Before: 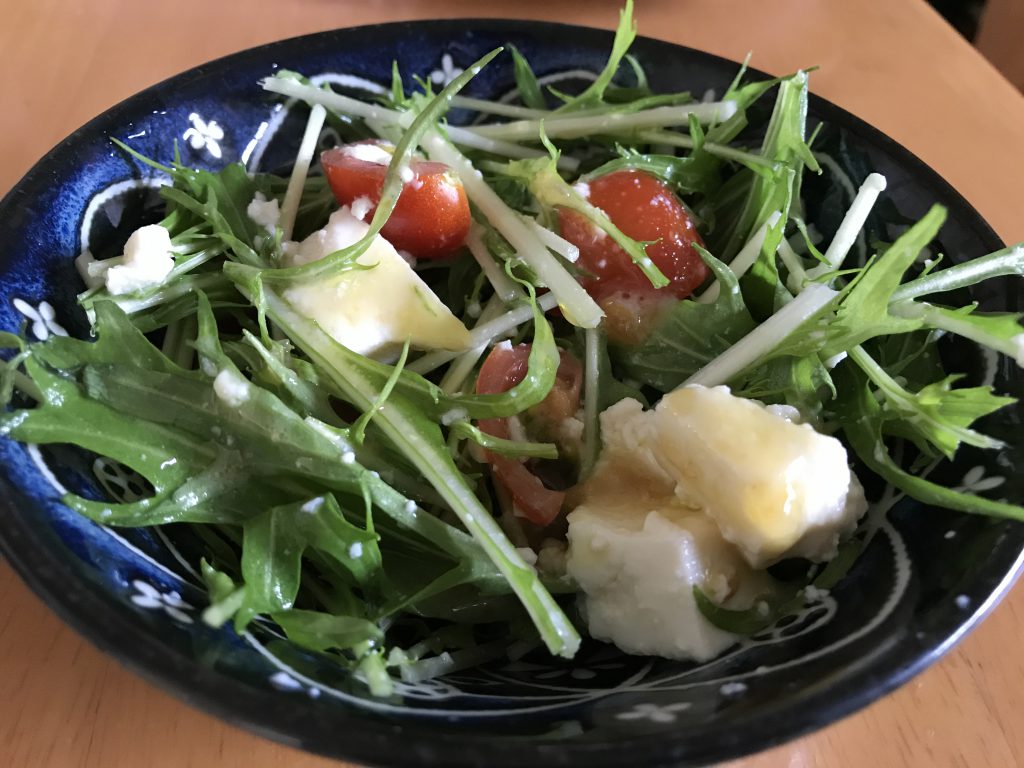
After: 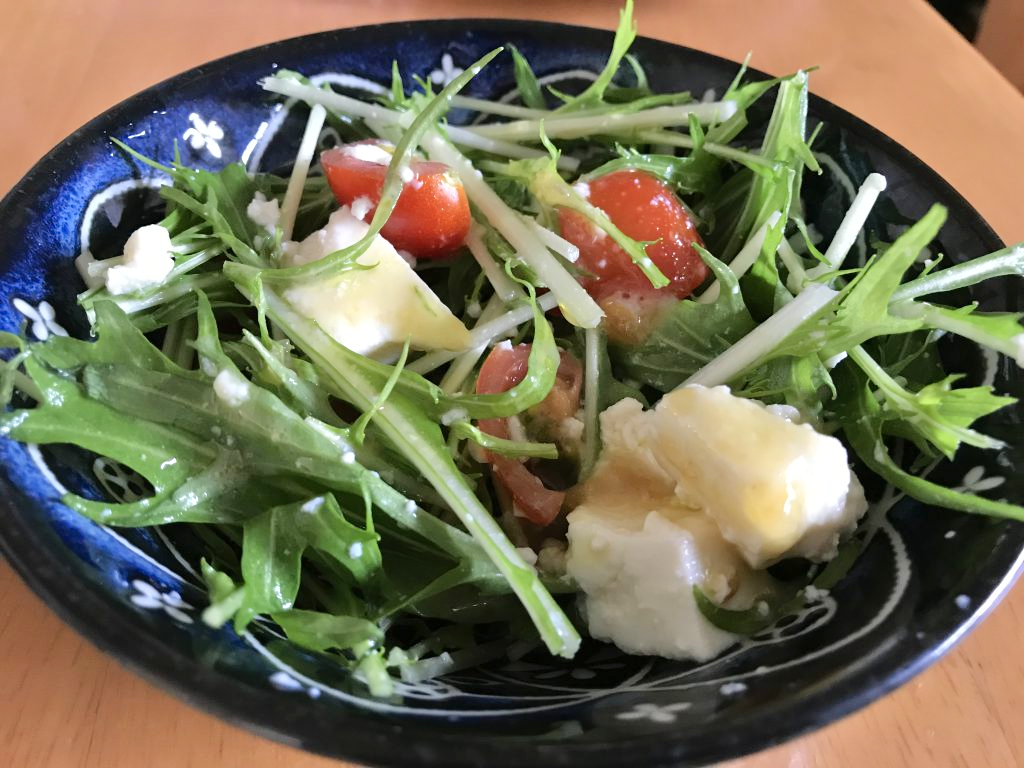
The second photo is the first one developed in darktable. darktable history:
levels: levels [0, 0.478, 1]
tone equalizer: -8 EV 0.001 EV, -7 EV -0.004 EV, -6 EV 0.009 EV, -5 EV 0.032 EV, -4 EV 0.276 EV, -3 EV 0.644 EV, -2 EV 0.584 EV, -1 EV 0.187 EV, +0 EV 0.024 EV
